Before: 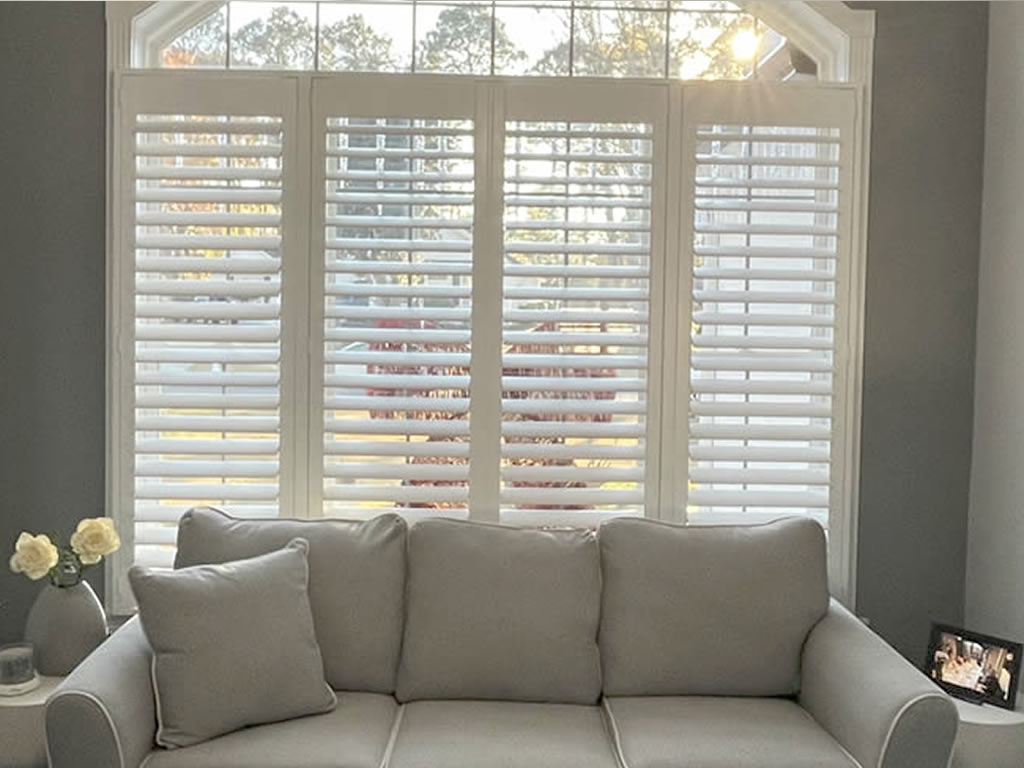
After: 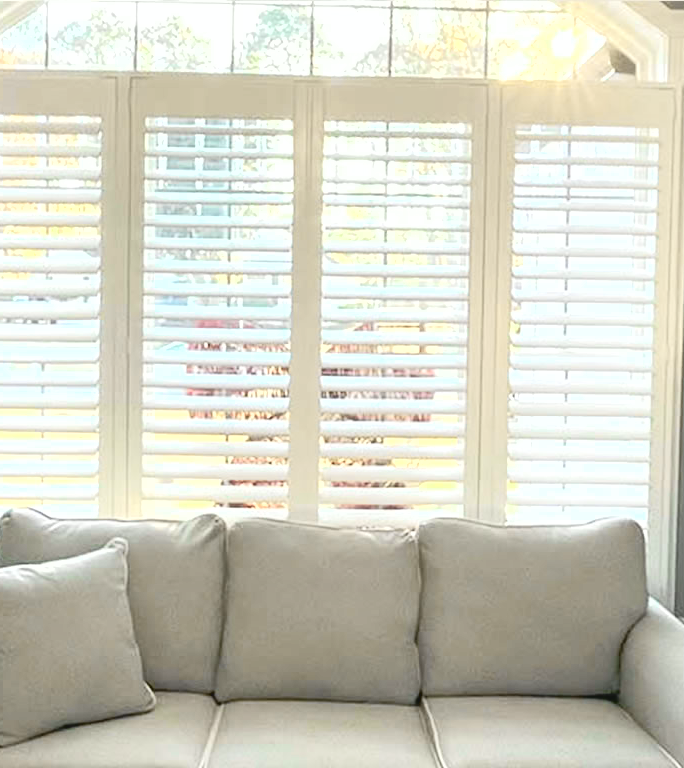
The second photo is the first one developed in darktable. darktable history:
exposure: exposure 1 EV, compensate highlight preservation false
tone curve: curves: ch0 [(0, 0.056) (0.049, 0.073) (0.155, 0.127) (0.33, 0.331) (0.432, 0.46) (0.601, 0.655) (0.843, 0.876) (1, 0.965)]; ch1 [(0, 0) (0.339, 0.334) (0.445, 0.419) (0.476, 0.454) (0.497, 0.494) (0.53, 0.511) (0.557, 0.549) (0.613, 0.614) (0.728, 0.729) (1, 1)]; ch2 [(0, 0) (0.327, 0.318) (0.417, 0.426) (0.46, 0.453) (0.502, 0.5) (0.526, 0.52) (0.54, 0.543) (0.606, 0.61) (0.74, 0.716) (1, 1)], color space Lab, independent channels, preserve colors none
shadows and highlights: shadows 29.61, highlights -30.47, low approximation 0.01, soften with gaussian
crop and rotate: left 17.732%, right 15.423%
